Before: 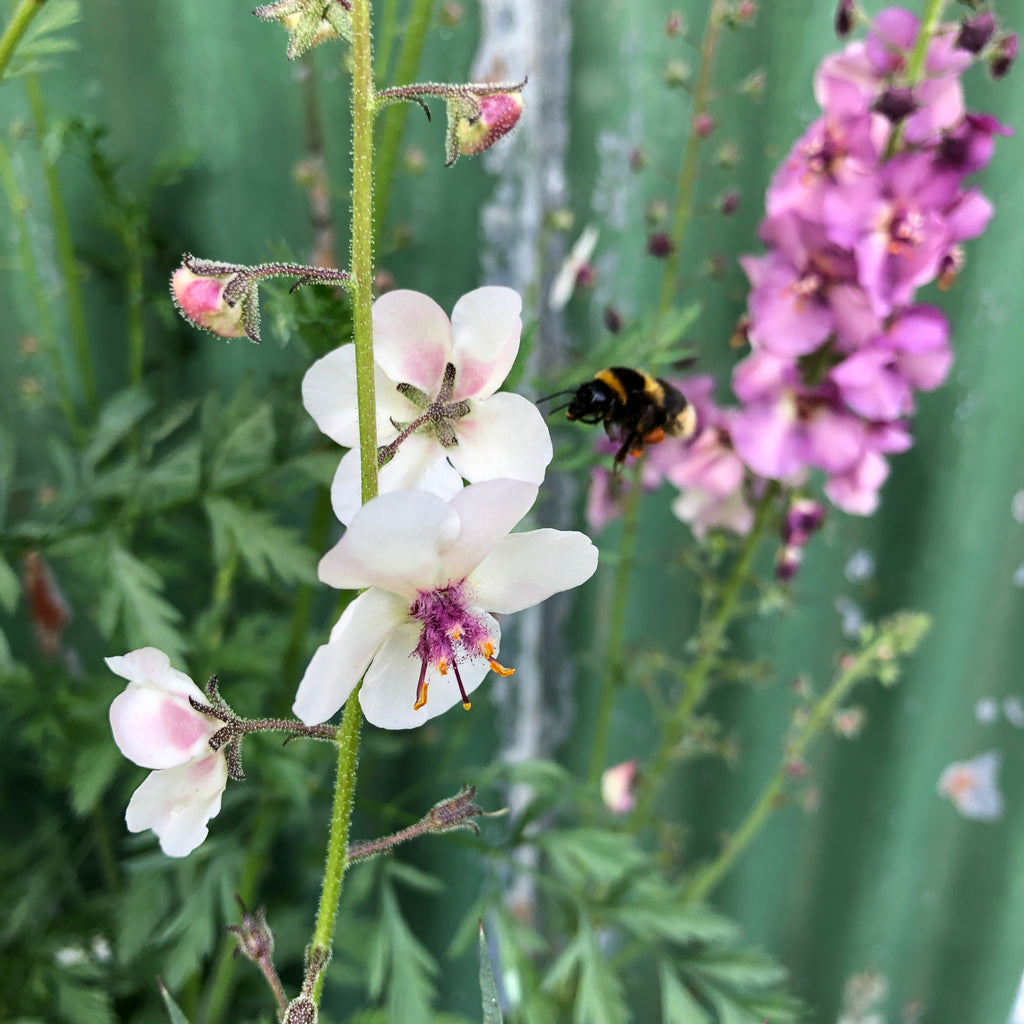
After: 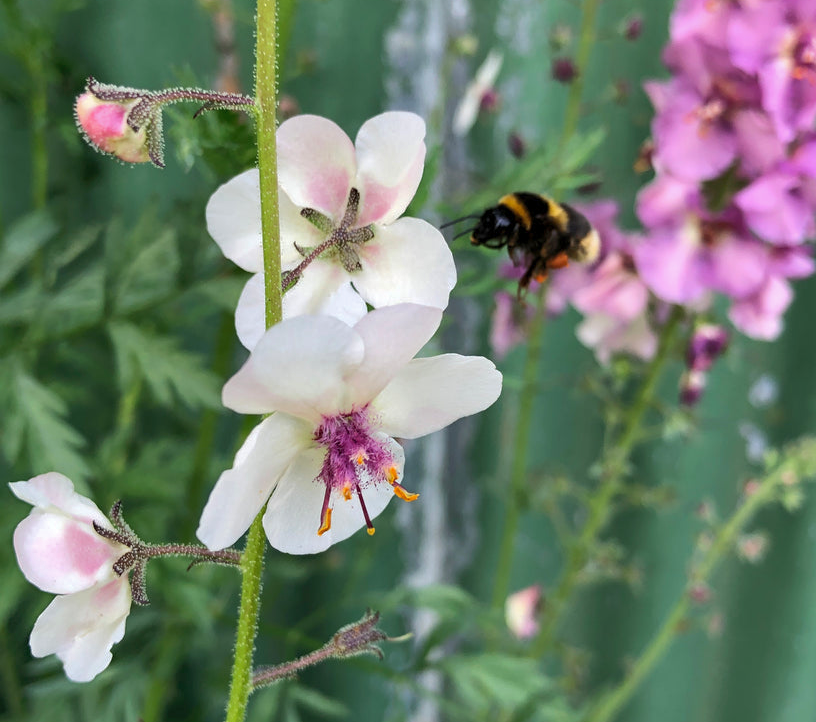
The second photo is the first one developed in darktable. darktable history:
crop: left 9.433%, top 17.106%, right 10.788%, bottom 12.355%
shadows and highlights: on, module defaults
